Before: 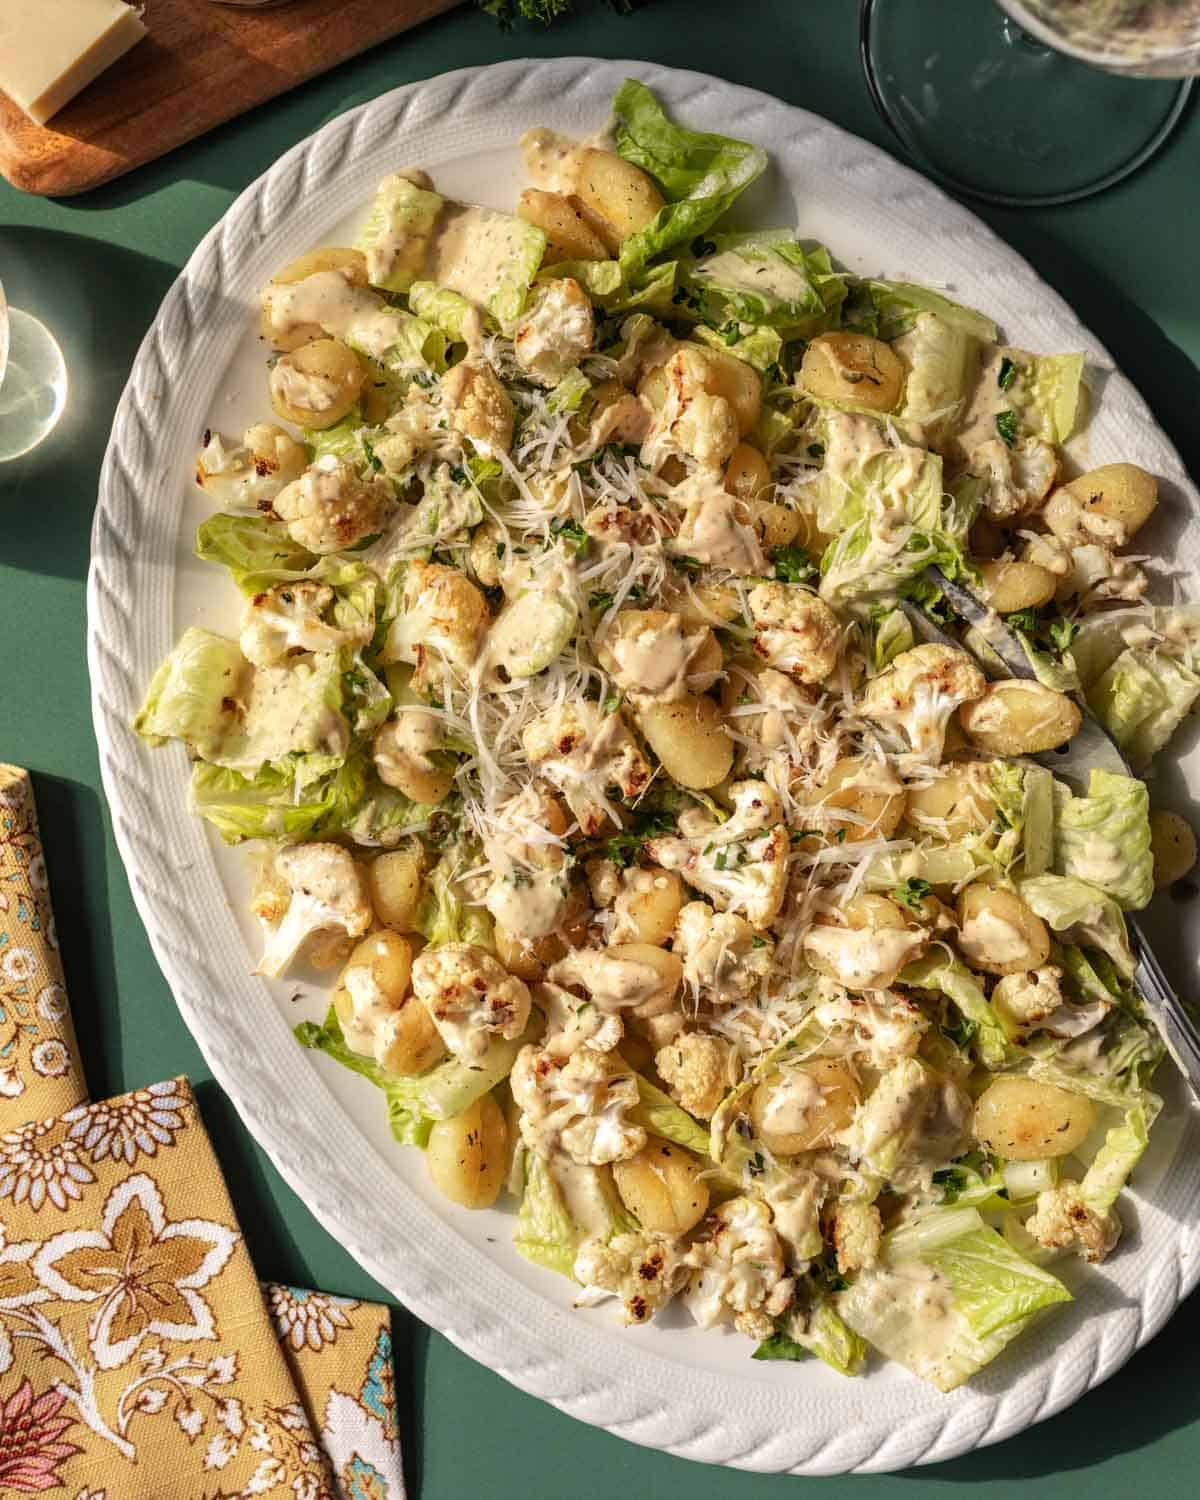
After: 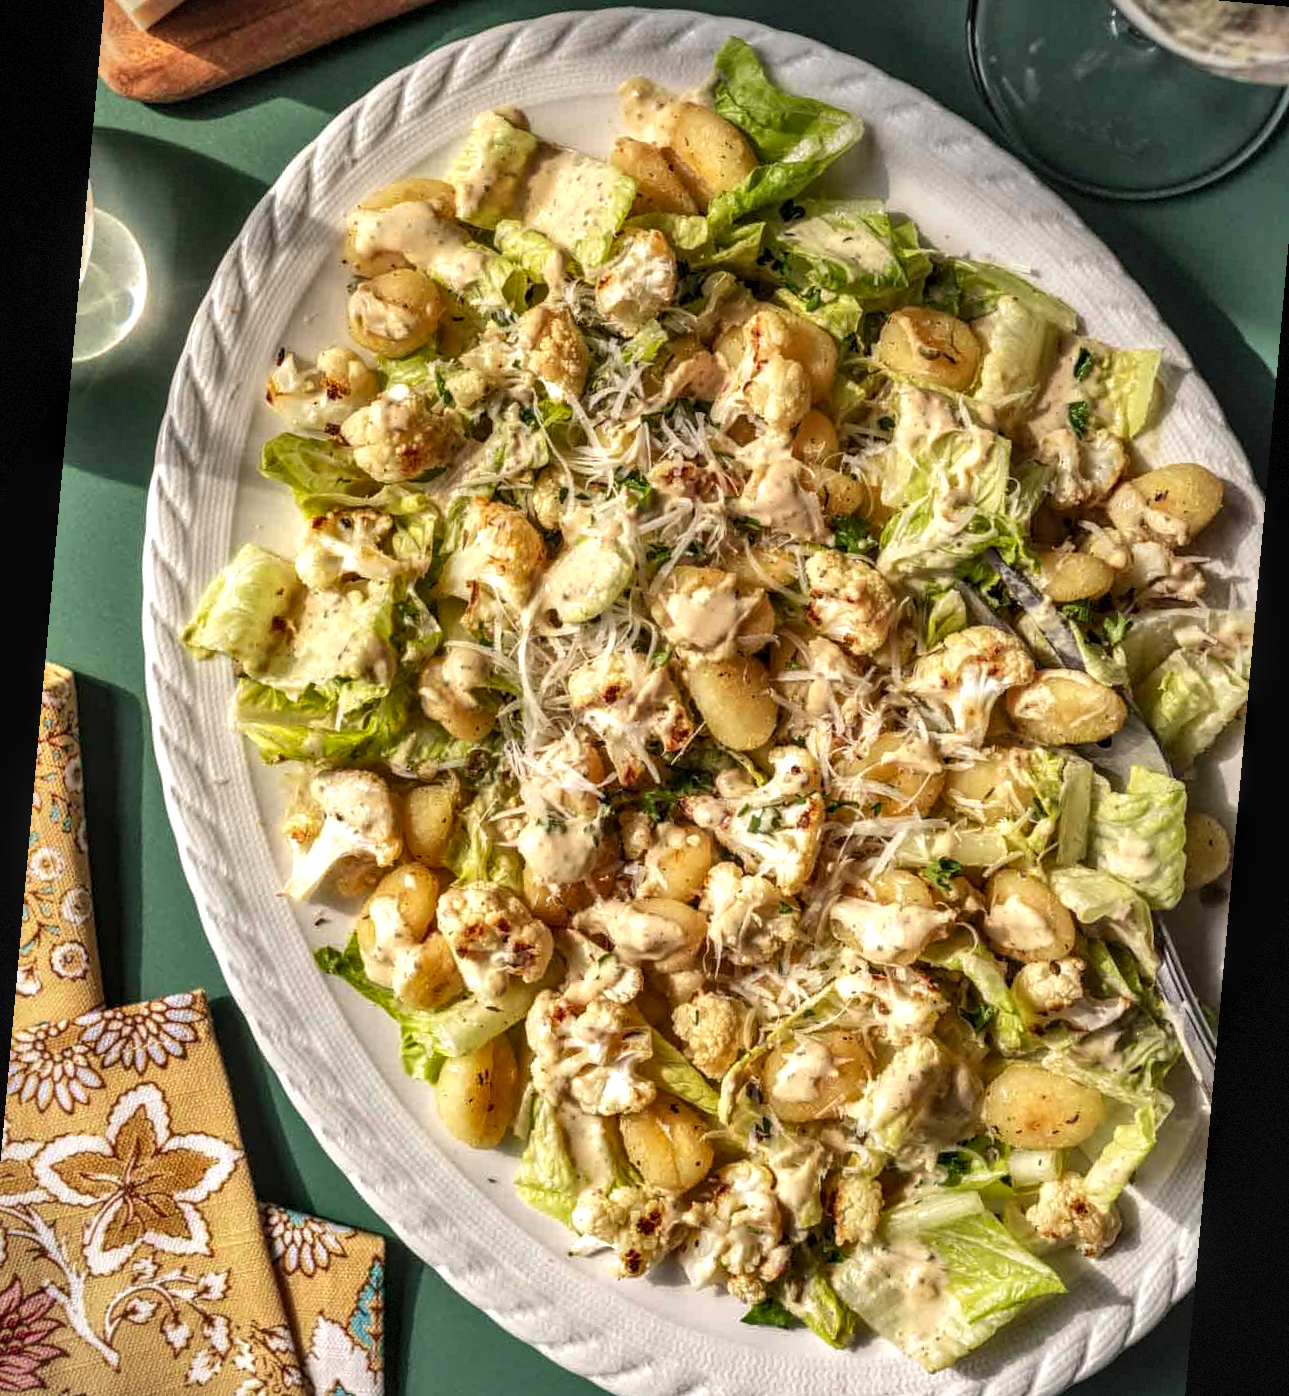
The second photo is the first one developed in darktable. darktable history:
shadows and highlights: soften with gaussian
vignetting: fall-off start 97.28%, fall-off radius 79%, brightness -0.462, saturation -0.3, width/height ratio 1.114, dithering 8-bit output, unbound false
local contrast: on, module defaults
base curve: exposure shift 0, preserve colors none
exposure: exposure 0.258 EV, compensate highlight preservation false
rotate and perspective: rotation 5.12°, automatic cropping off
crop: left 1.507%, top 6.147%, right 1.379%, bottom 6.637%
